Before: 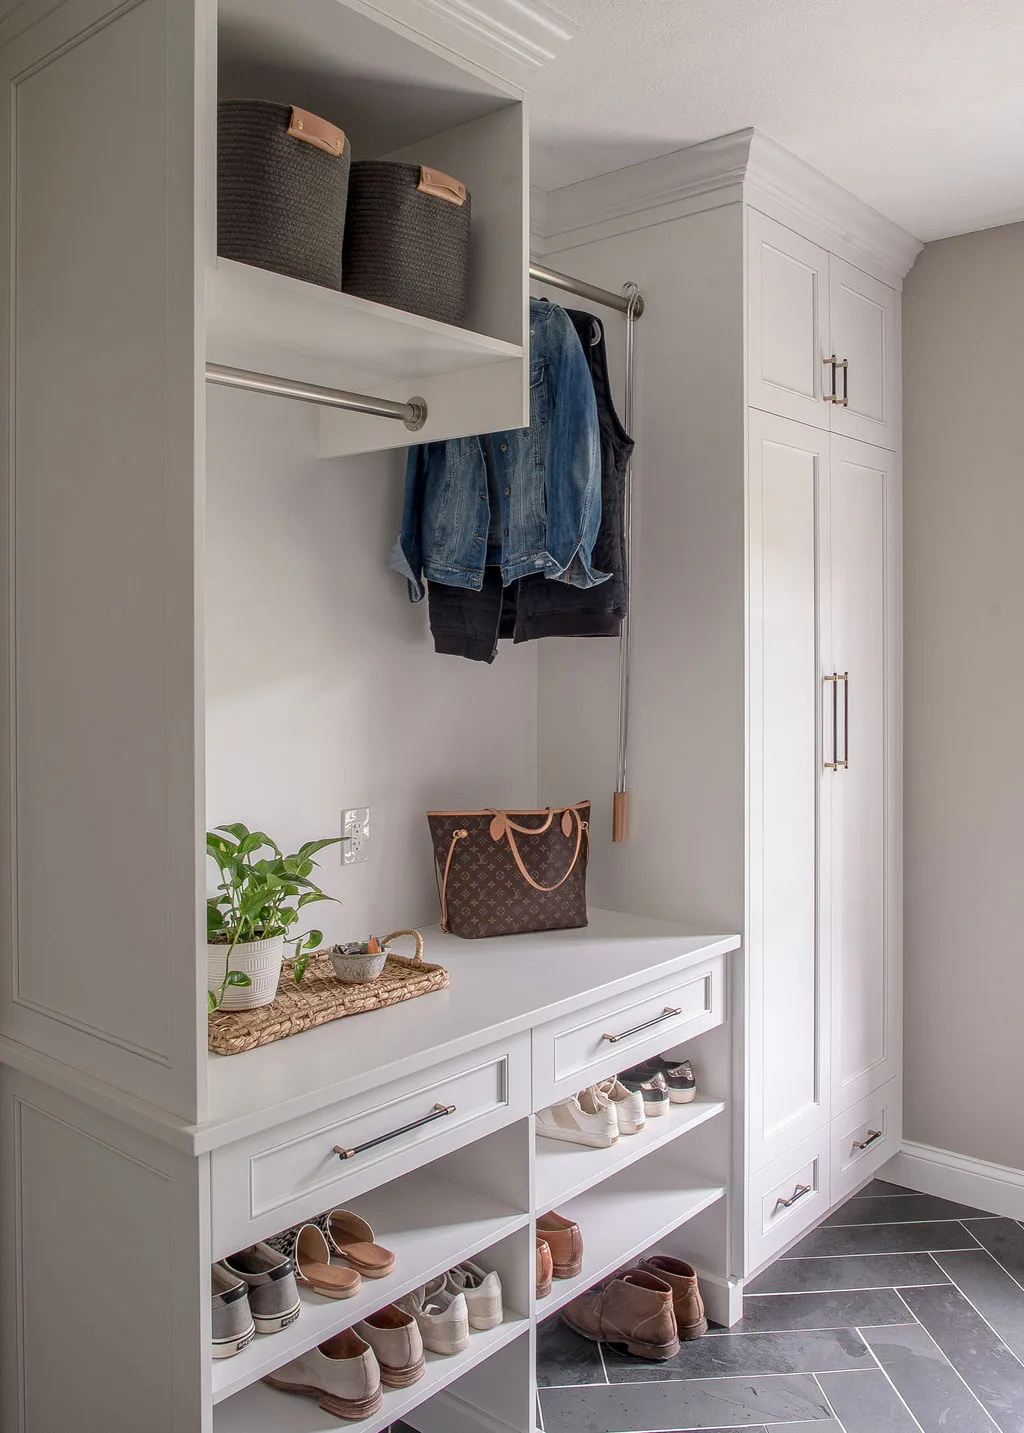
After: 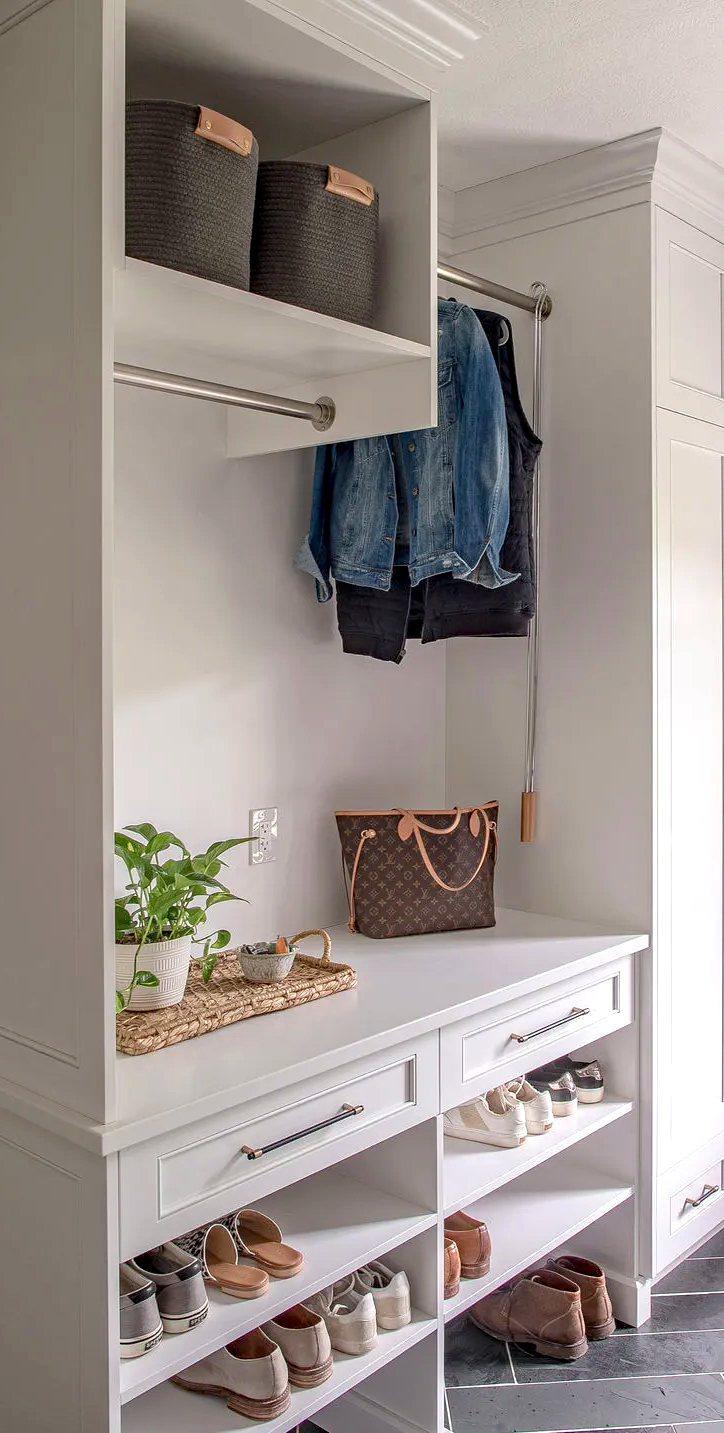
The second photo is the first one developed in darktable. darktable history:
exposure: exposure 0.3 EV, compensate highlight preservation false
crop and rotate: left 9.061%, right 20.142%
haze removal: compatibility mode true, adaptive false
